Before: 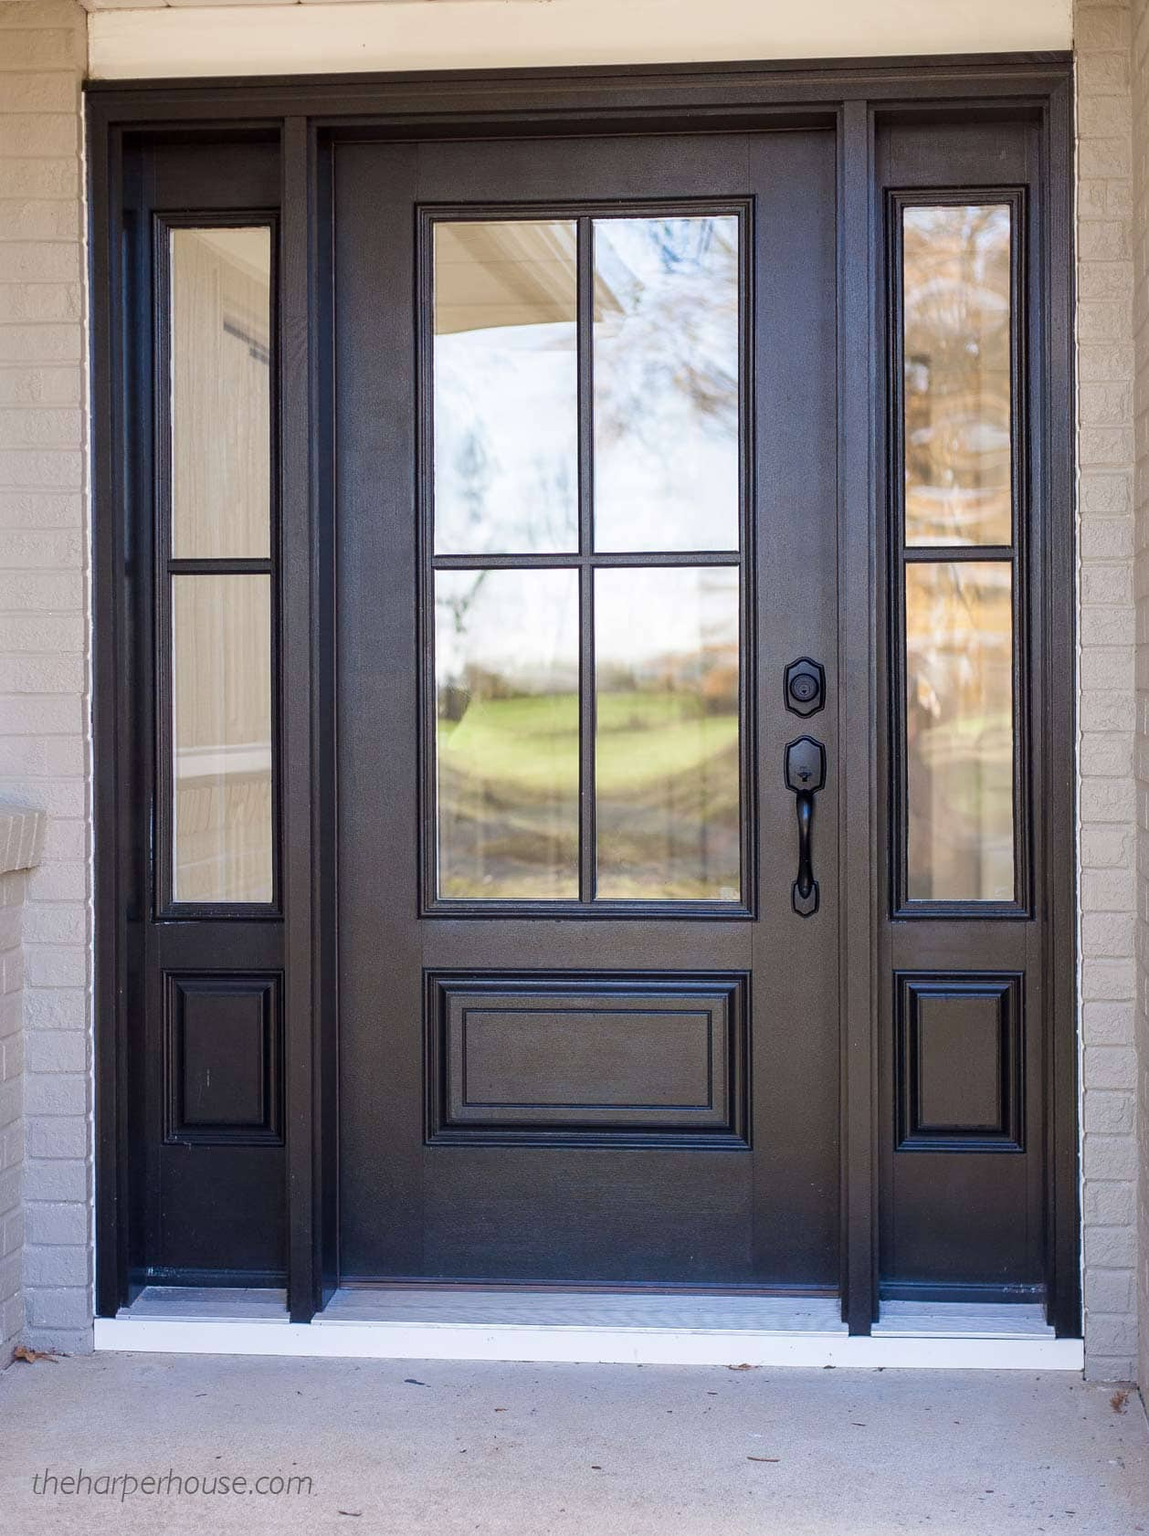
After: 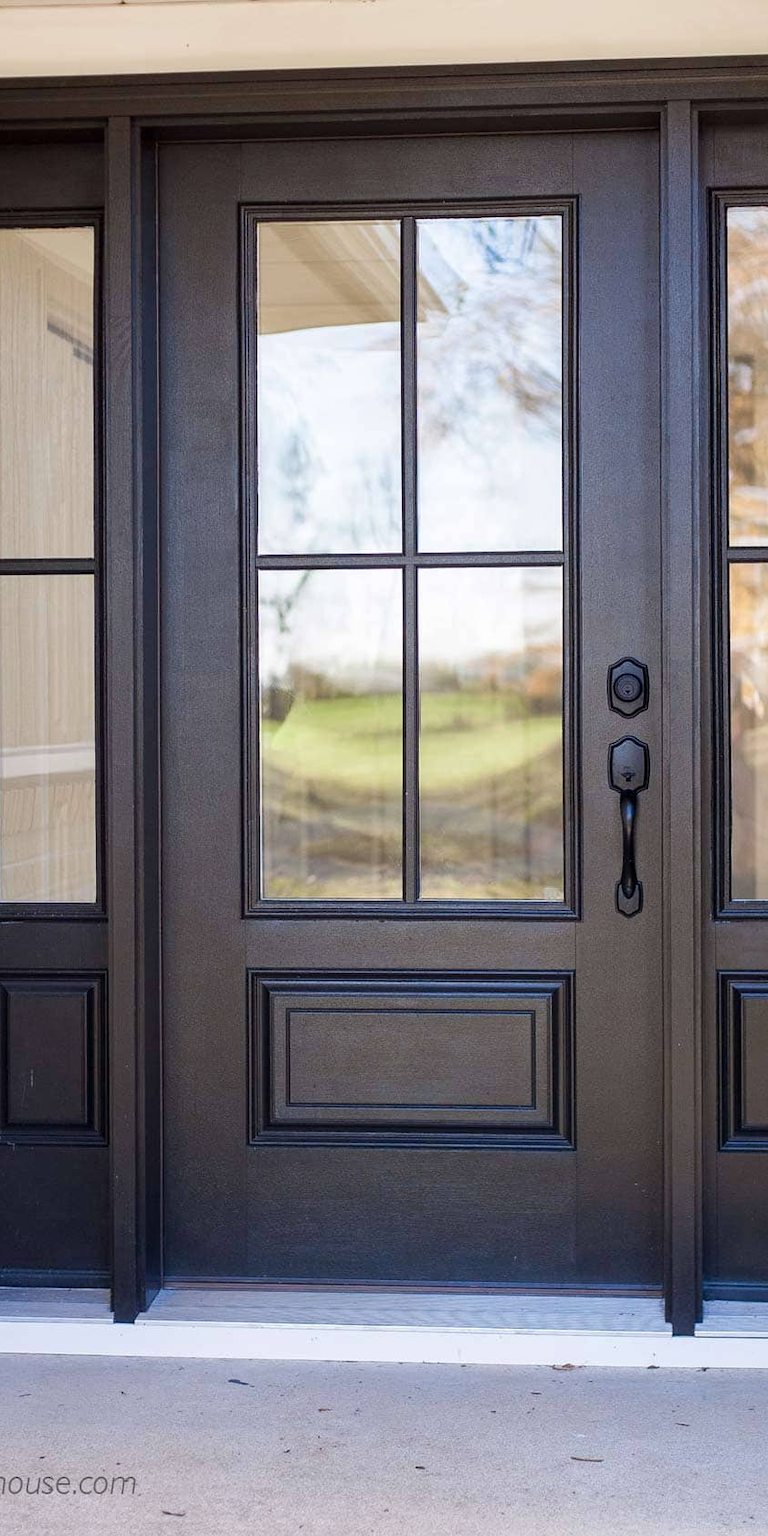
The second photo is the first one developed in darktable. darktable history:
crop: left 15.364%, right 17.781%
